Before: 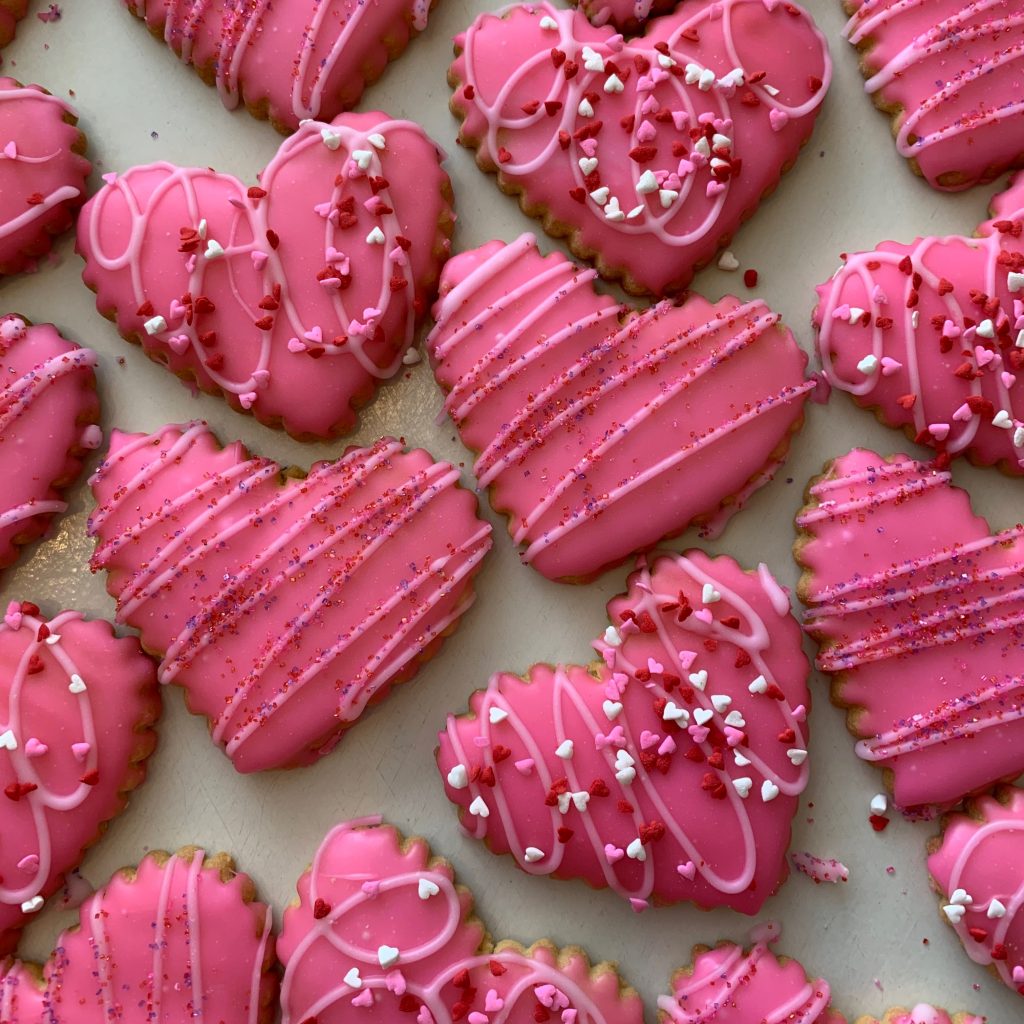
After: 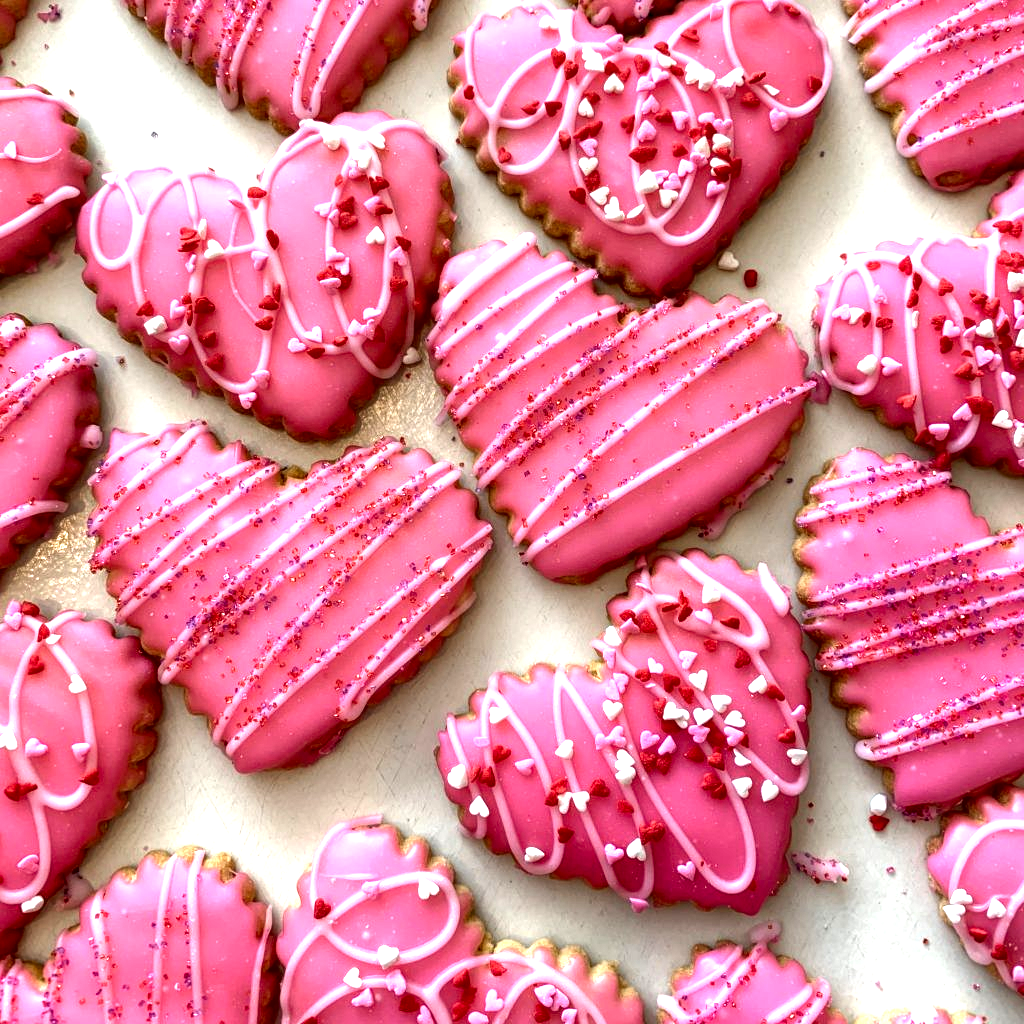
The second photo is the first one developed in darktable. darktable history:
exposure: exposure 1.218 EV, compensate highlight preservation false
local contrast: highlights 60%, shadows 61%, detail 160%
